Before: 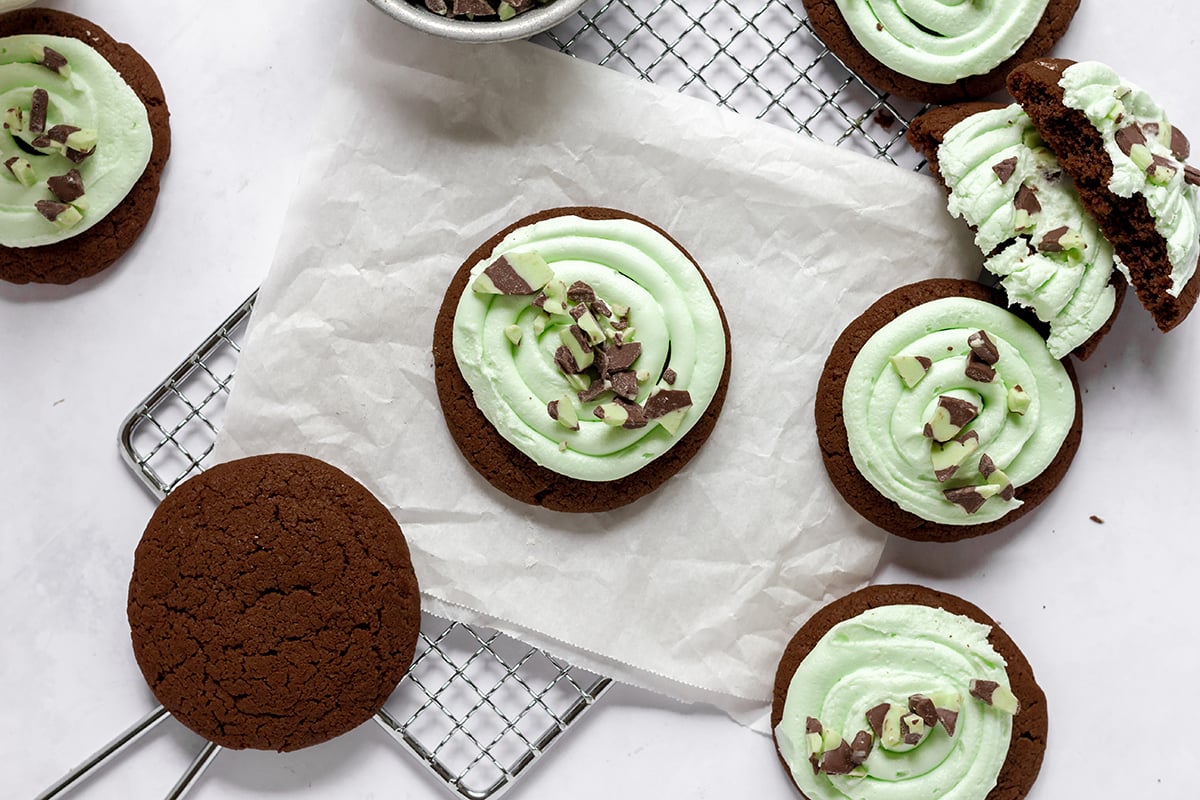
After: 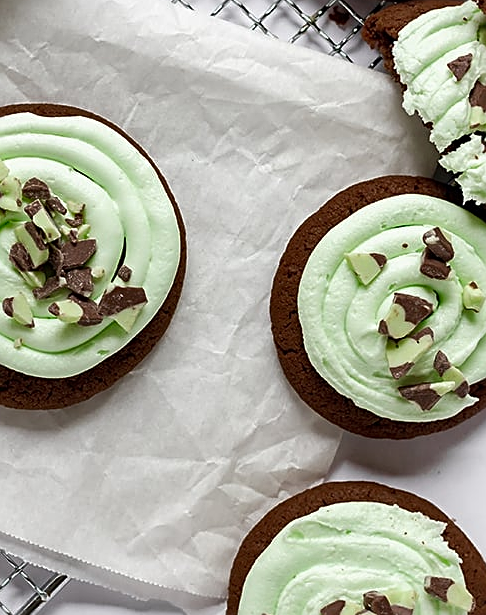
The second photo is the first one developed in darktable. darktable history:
crop: left 45.461%, top 12.976%, right 13.999%, bottom 10.054%
exposure: exposure -0.041 EV, compensate highlight preservation false
shadows and highlights: low approximation 0.01, soften with gaussian
sharpen: on, module defaults
